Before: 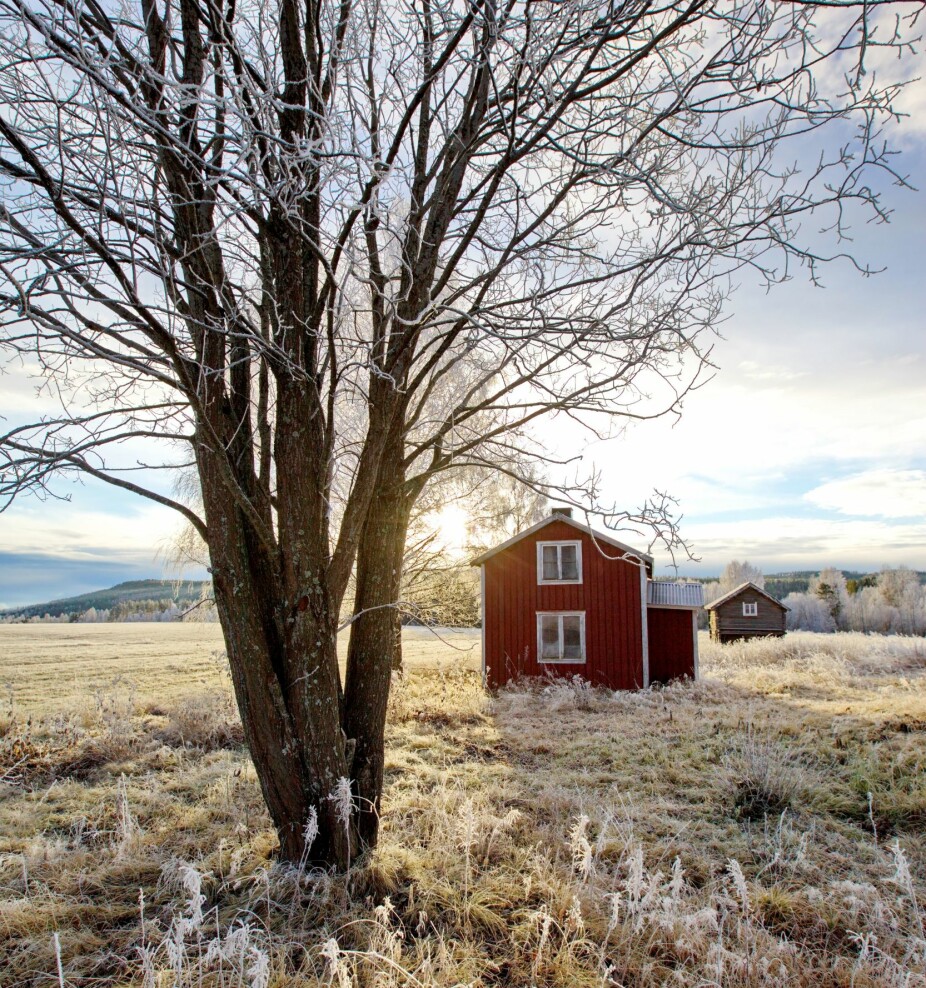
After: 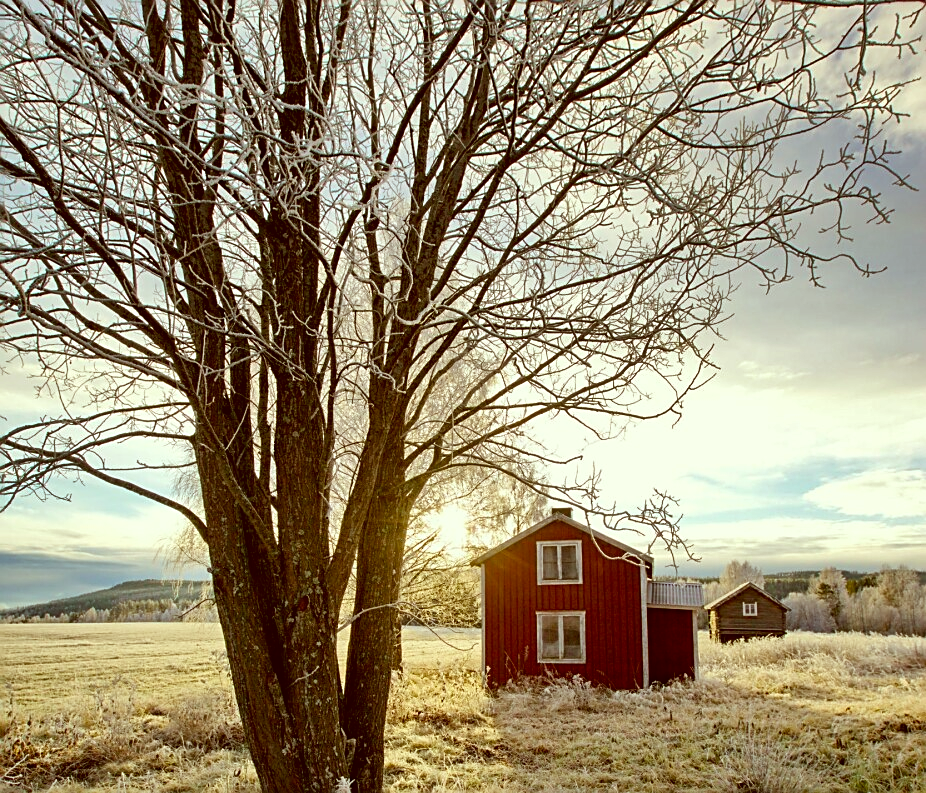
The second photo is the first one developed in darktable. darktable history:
shadows and highlights: soften with gaussian
crop: bottom 19.644%
sharpen: on, module defaults
color correction: highlights a* -5.94, highlights b* 9.48, shadows a* 10.12, shadows b* 23.94
